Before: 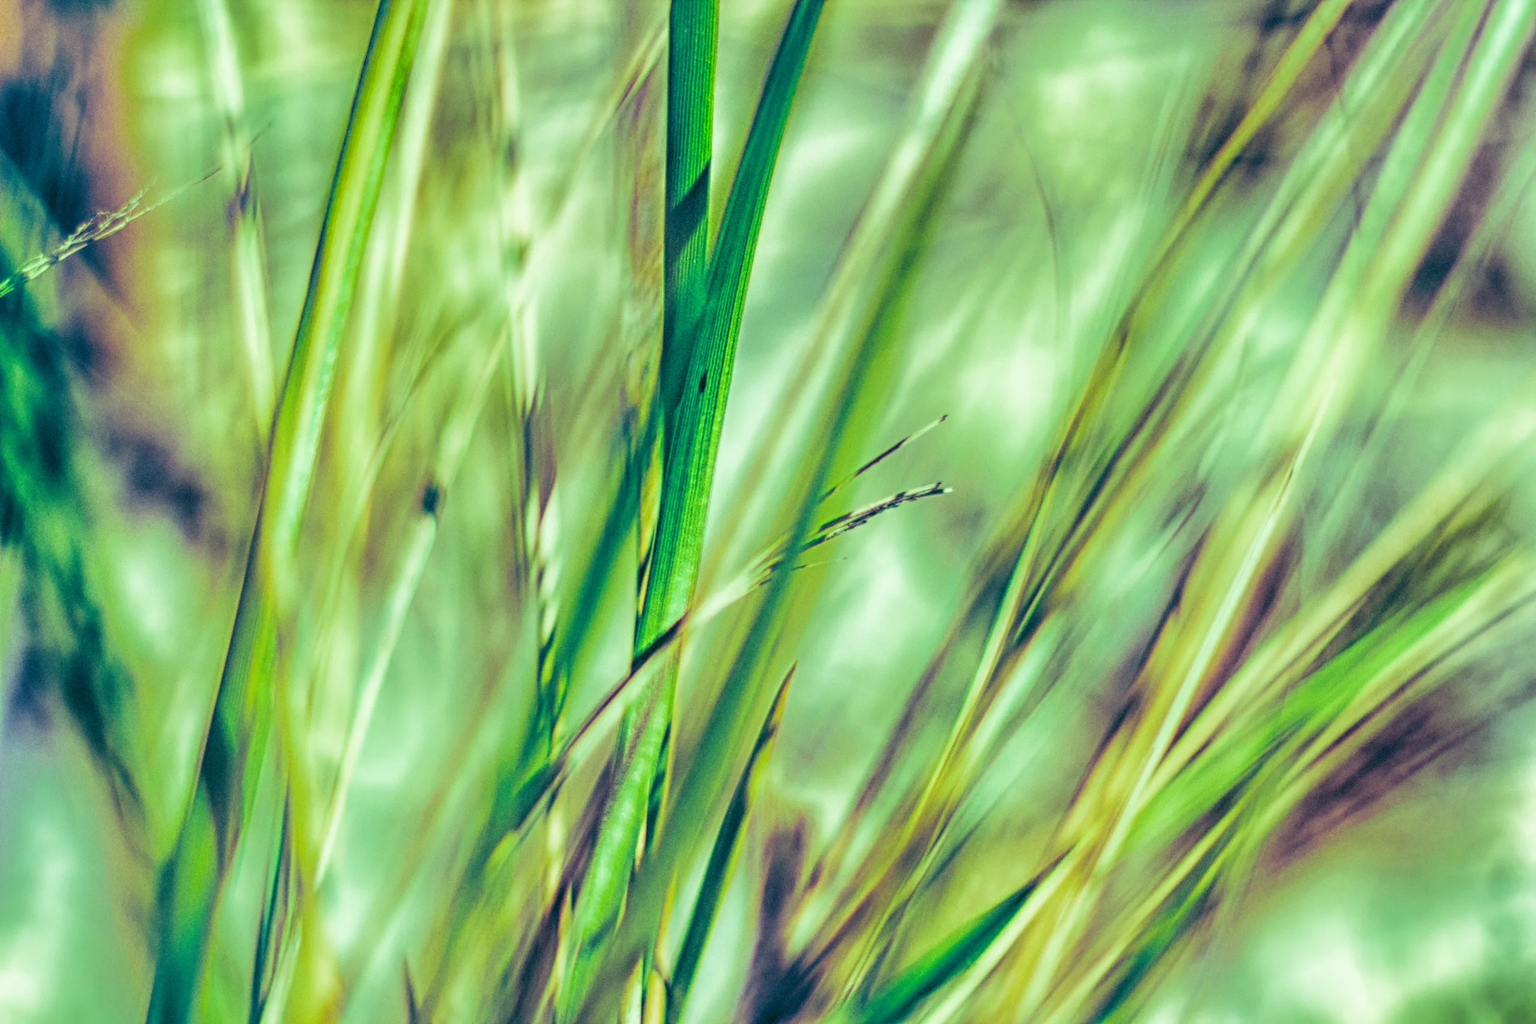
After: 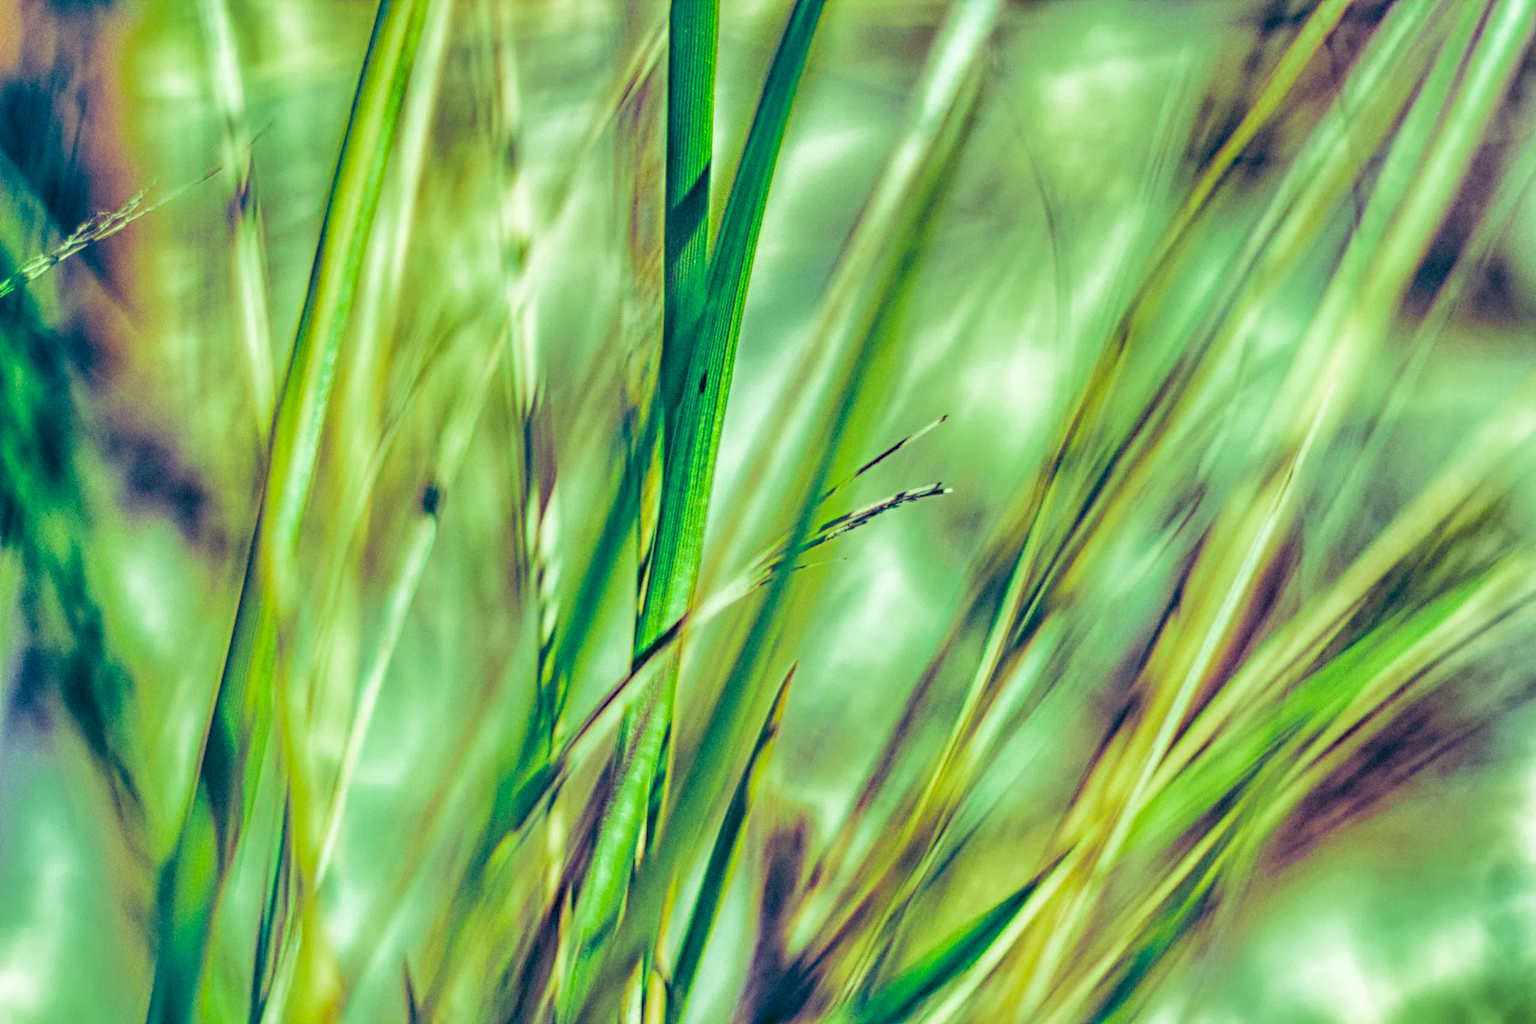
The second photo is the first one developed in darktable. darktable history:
haze removal: strength 0.277, distance 0.247, compatibility mode true, adaptive false
